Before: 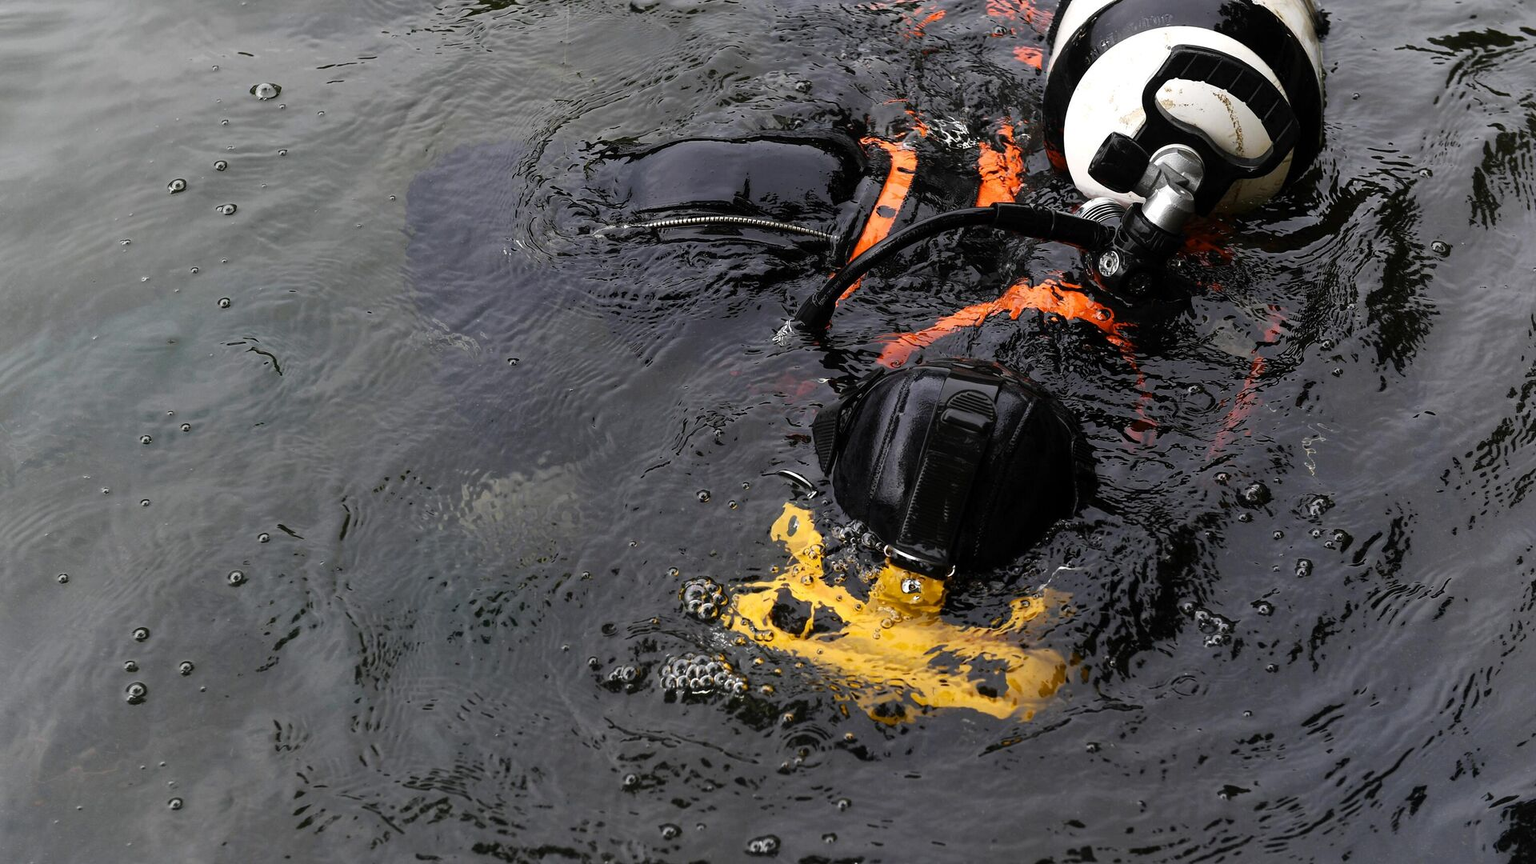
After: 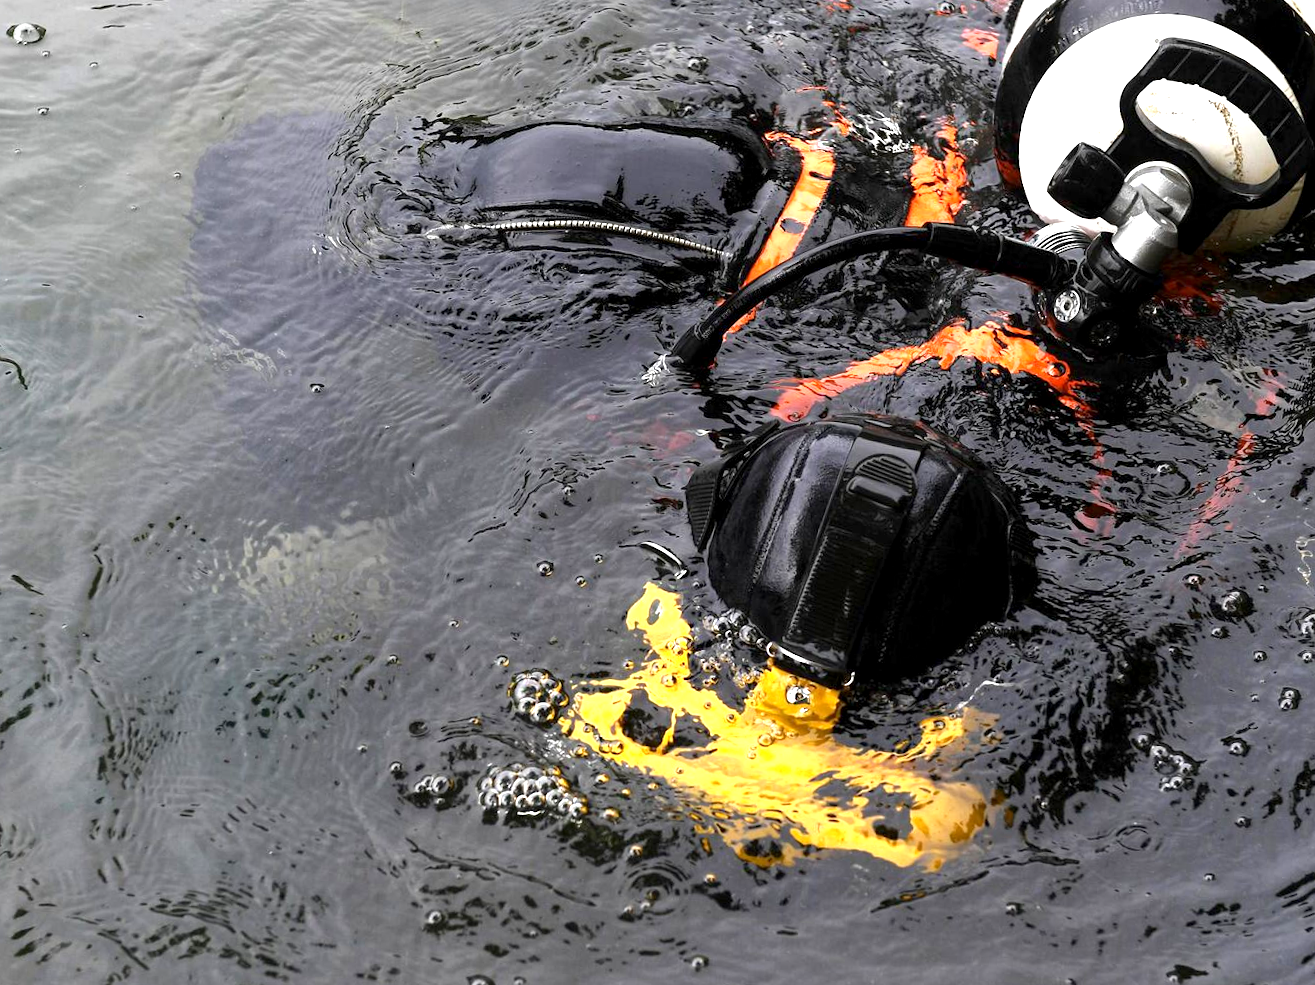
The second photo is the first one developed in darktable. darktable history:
crop and rotate: angle -3.12°, left 14.078%, top 0.014%, right 10.864%, bottom 0.016%
exposure: black level correction 0.001, exposure 1.117 EV, compensate exposure bias true, compensate highlight preservation false
